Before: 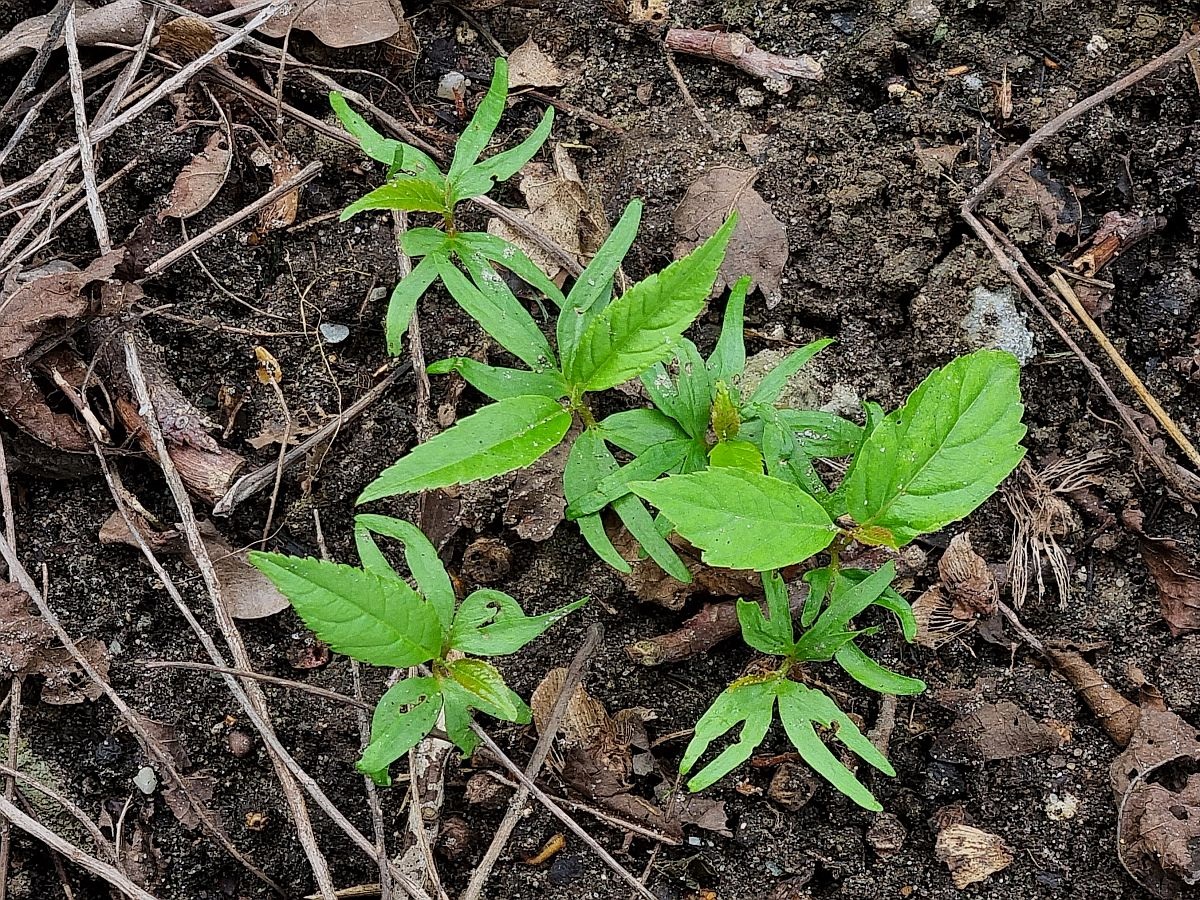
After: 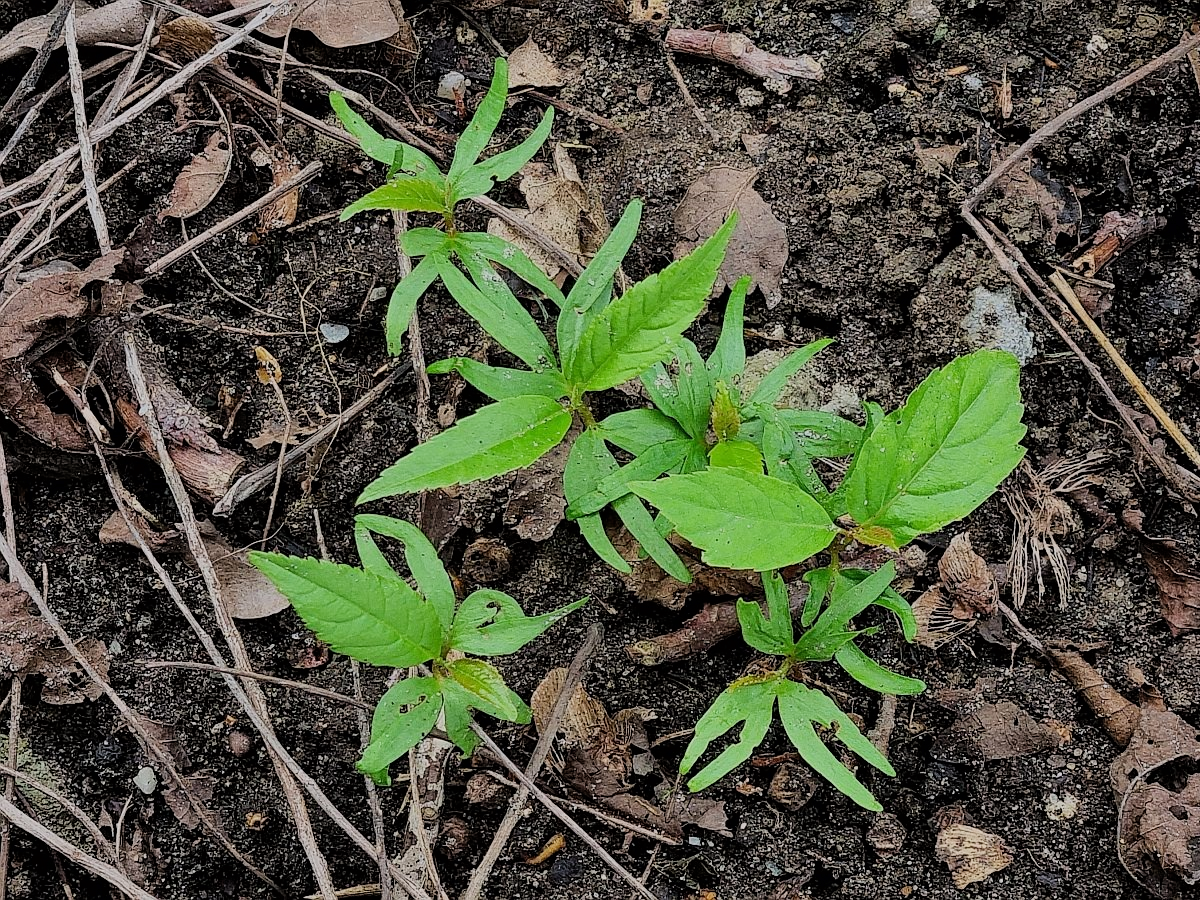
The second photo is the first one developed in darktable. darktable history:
filmic rgb: black relative exposure -8.42 EV, white relative exposure 4.68 EV, hardness 3.82, color science v6 (2022)
